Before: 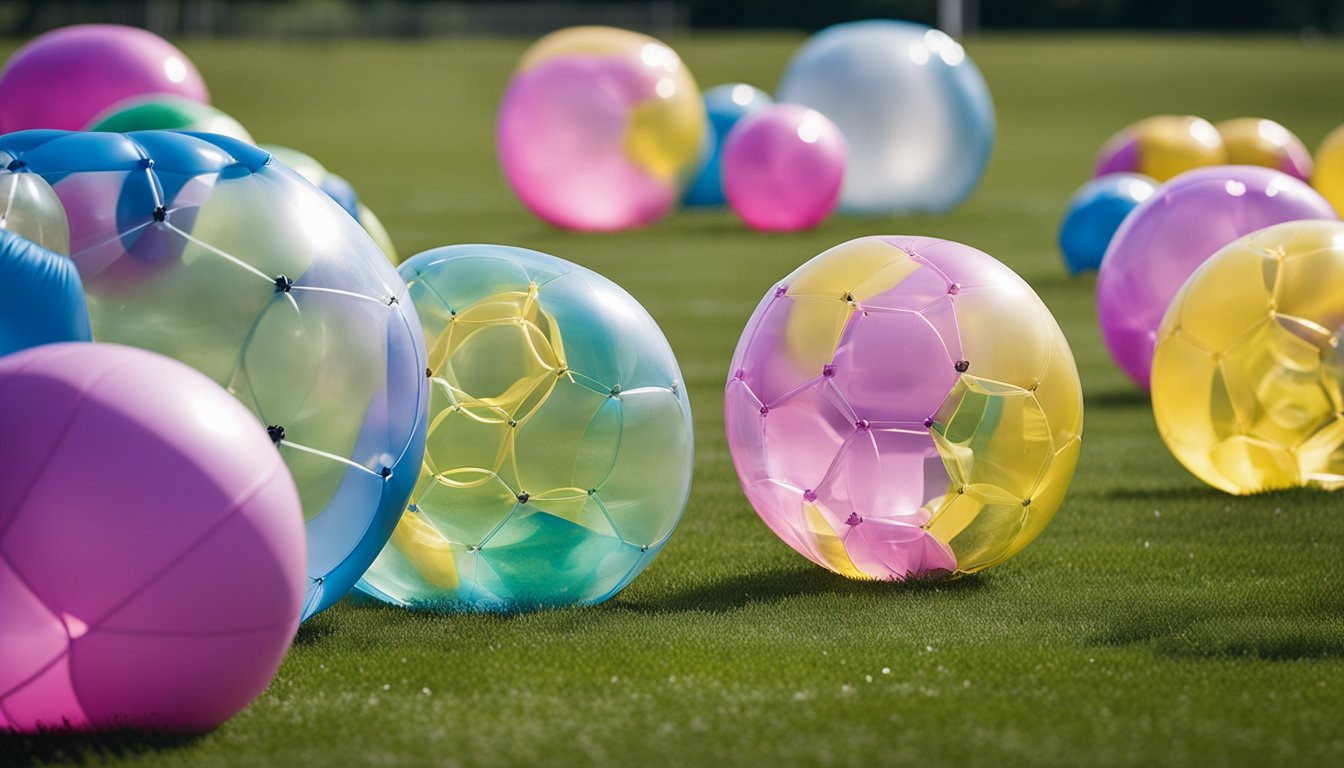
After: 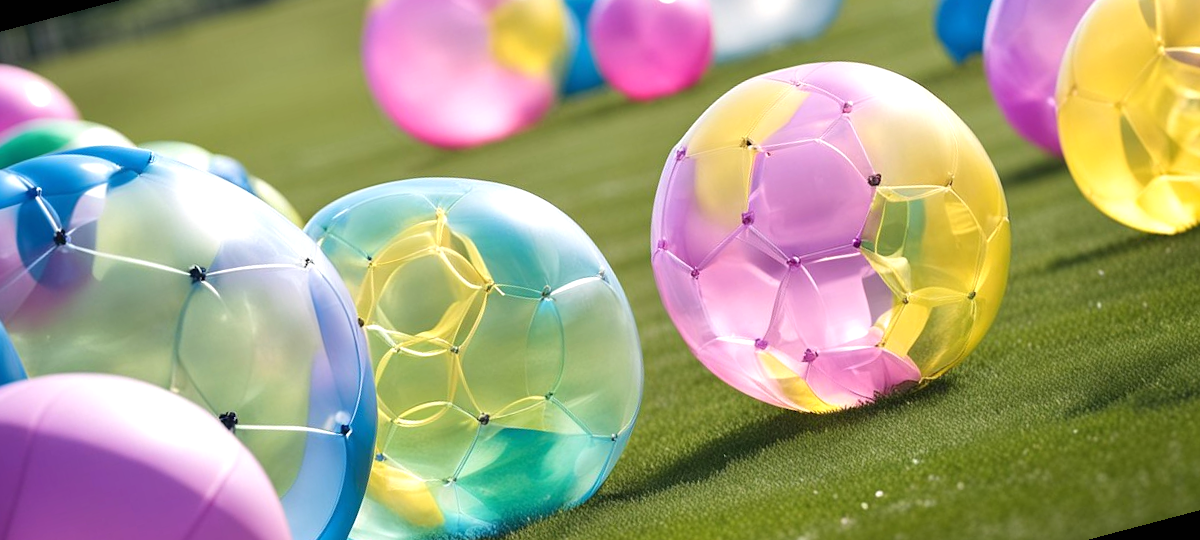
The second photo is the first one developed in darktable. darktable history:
rotate and perspective: rotation -14.8°, crop left 0.1, crop right 0.903, crop top 0.25, crop bottom 0.748
exposure: black level correction 0, exposure 0.5 EV, compensate highlight preservation false
